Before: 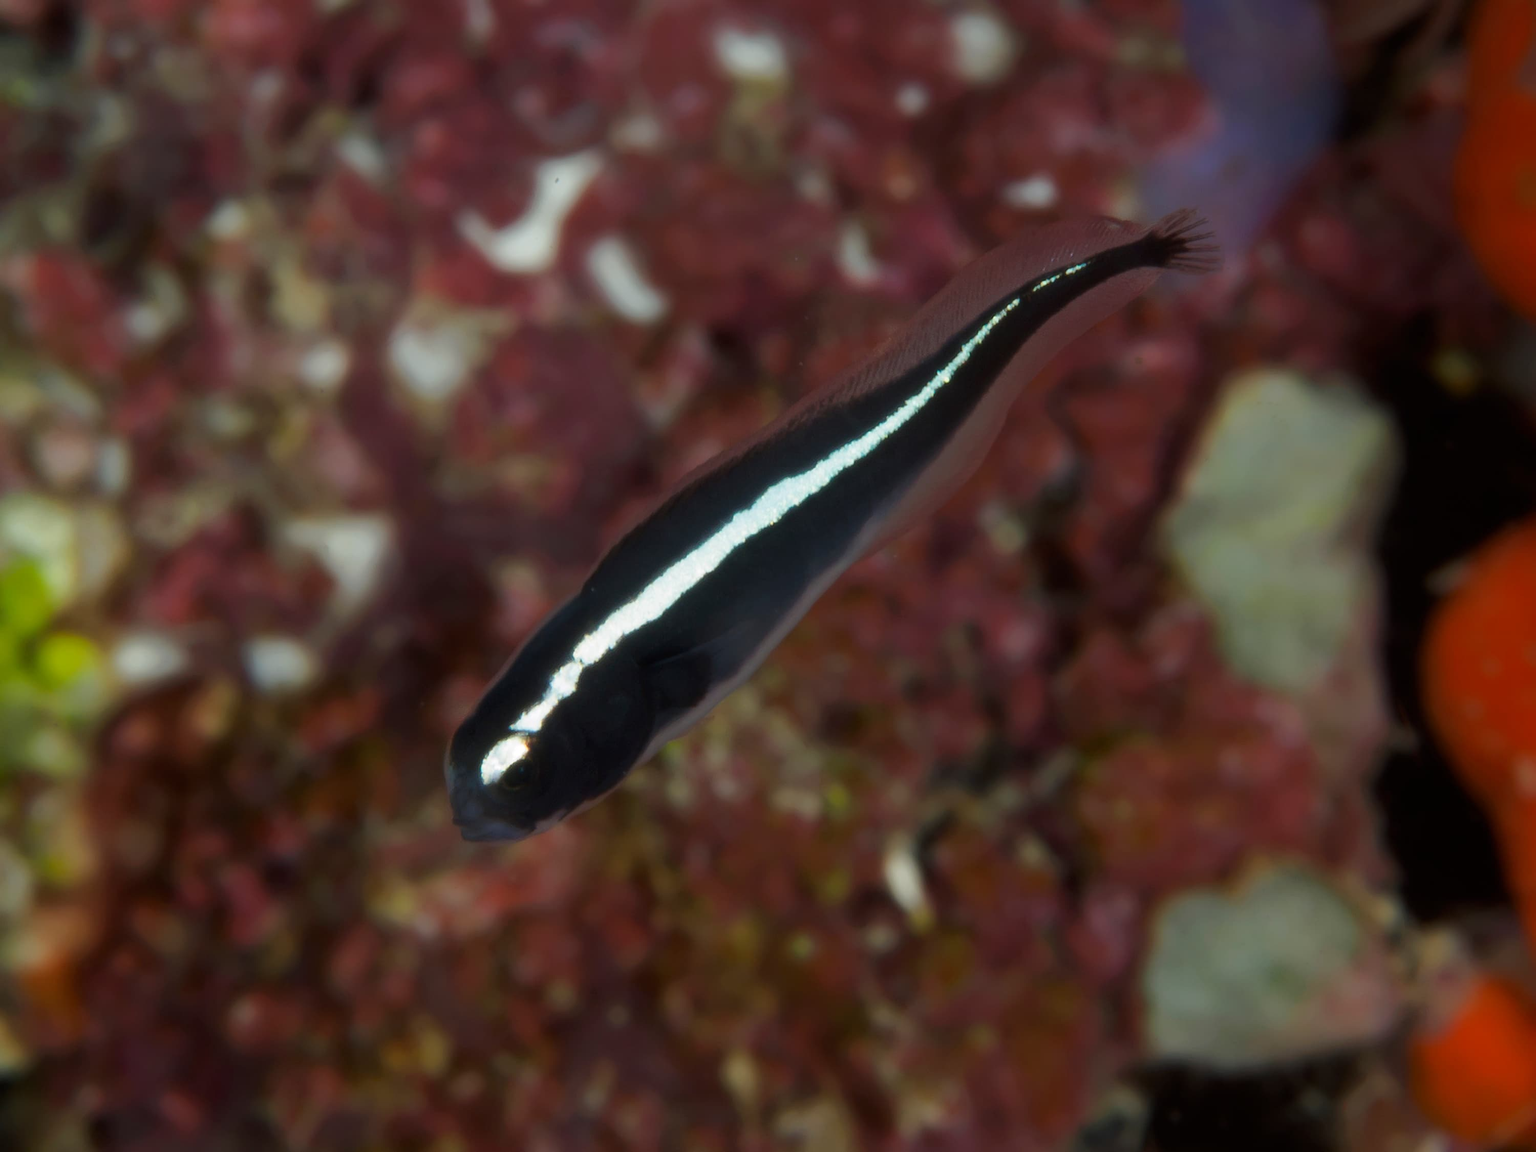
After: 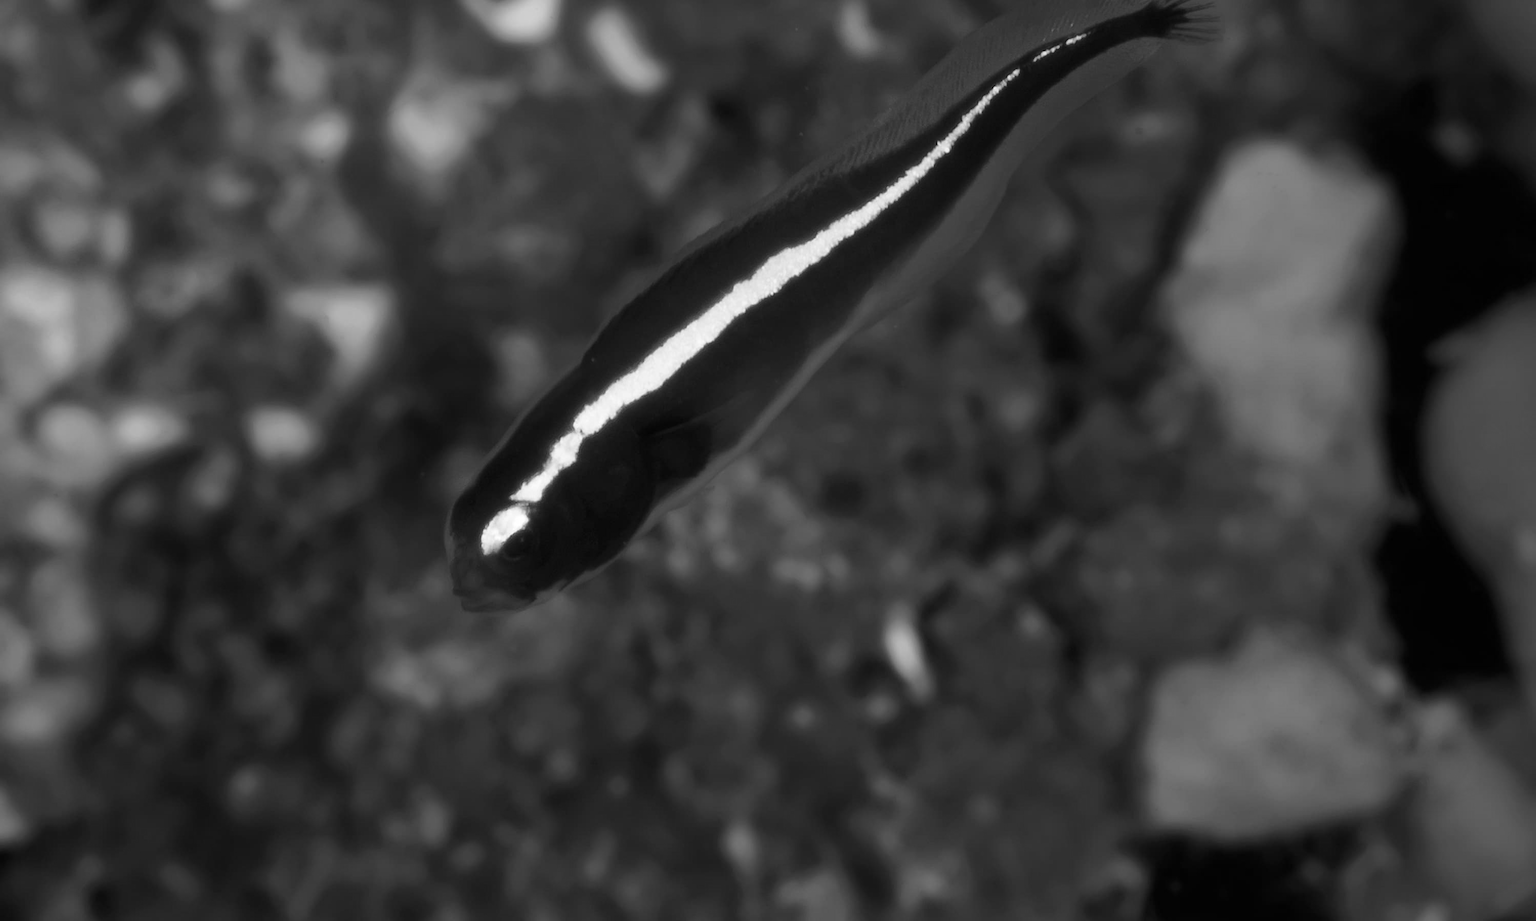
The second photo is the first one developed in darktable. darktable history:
crop and rotate: top 19.998%
monochrome: on, module defaults
